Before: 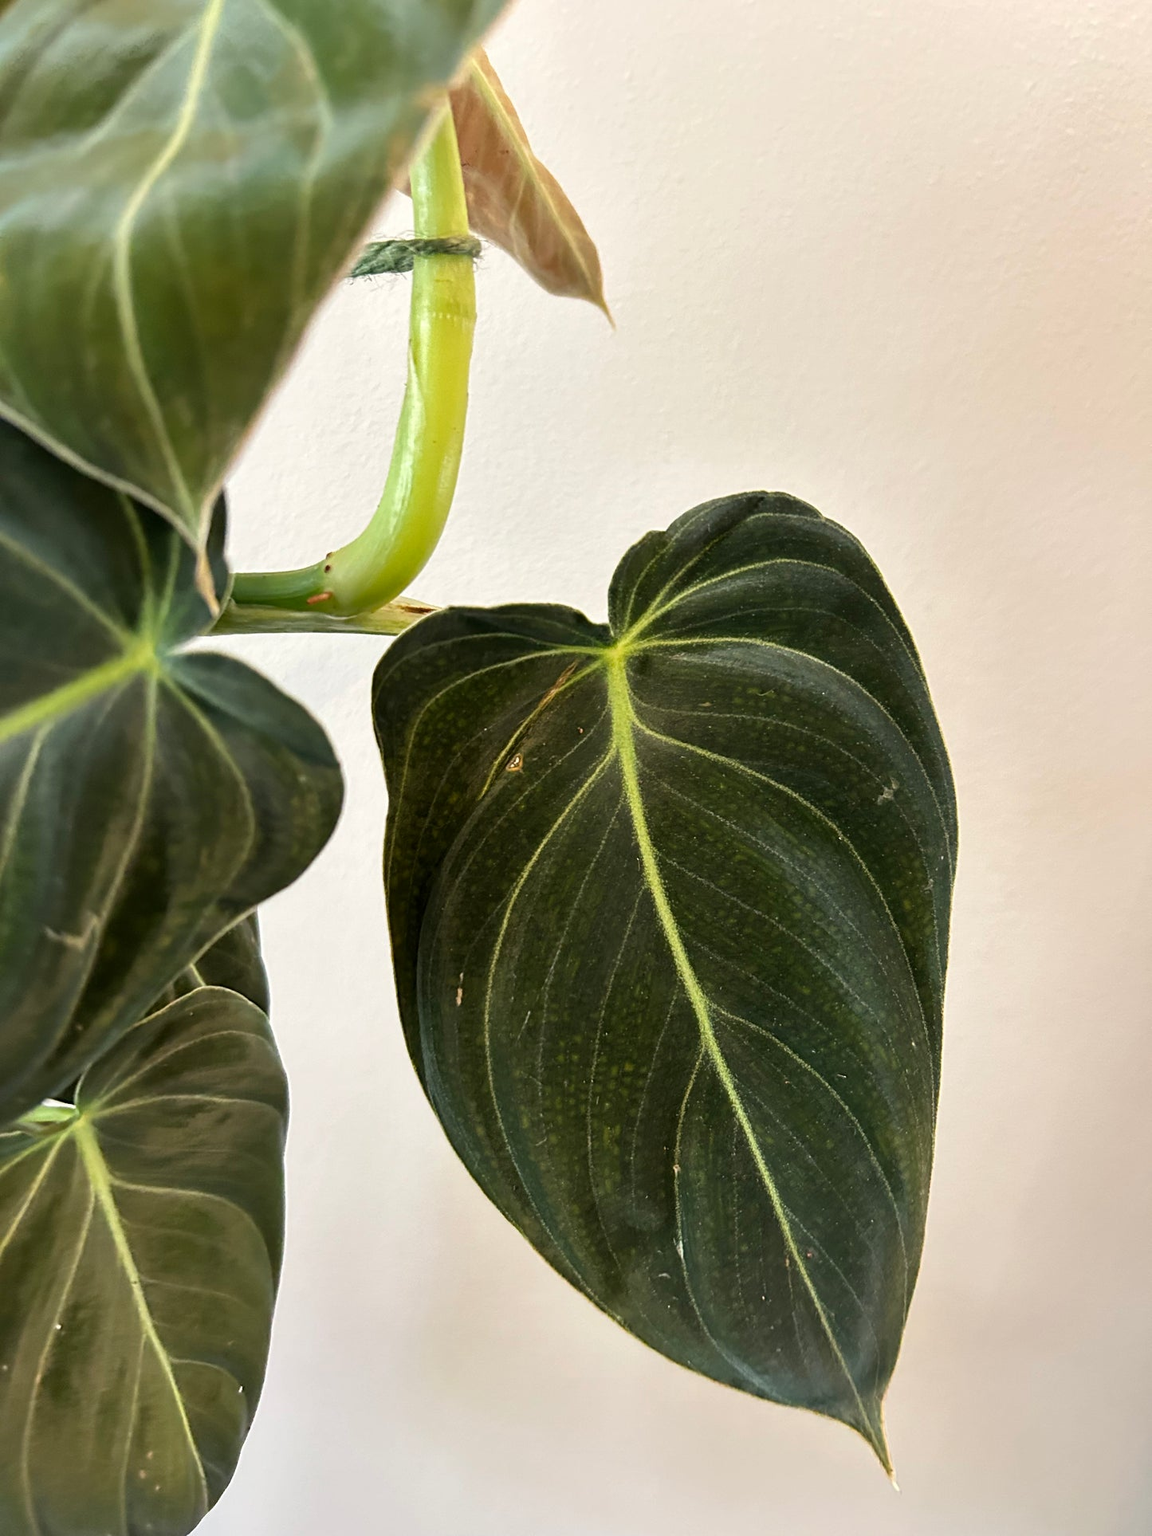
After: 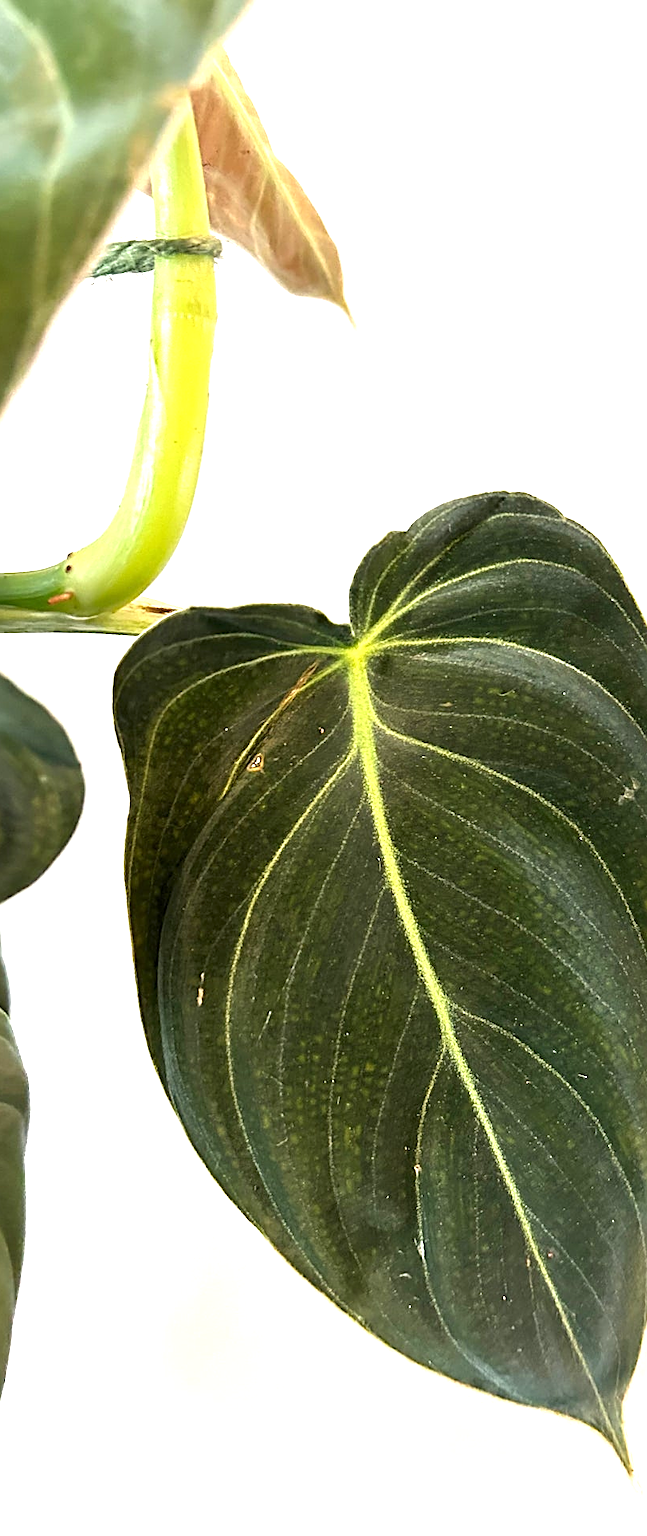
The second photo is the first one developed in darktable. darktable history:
sharpen: on, module defaults
exposure: exposure 0.935 EV, compensate highlight preservation false
crop and rotate: left 22.516%, right 21.234%
